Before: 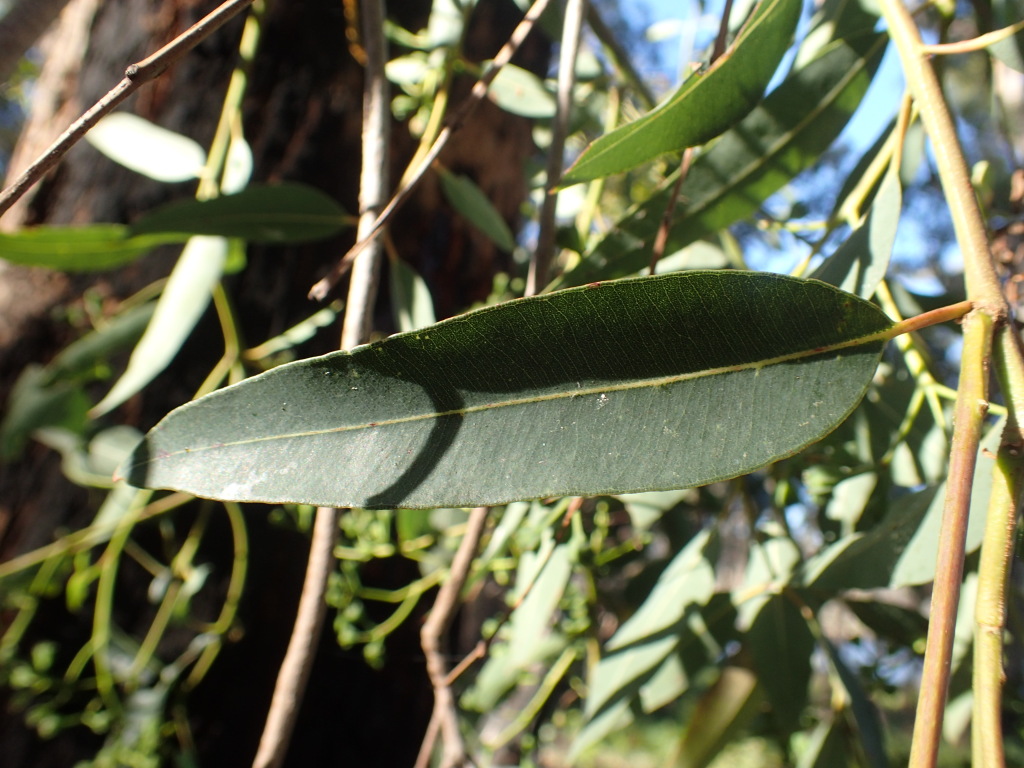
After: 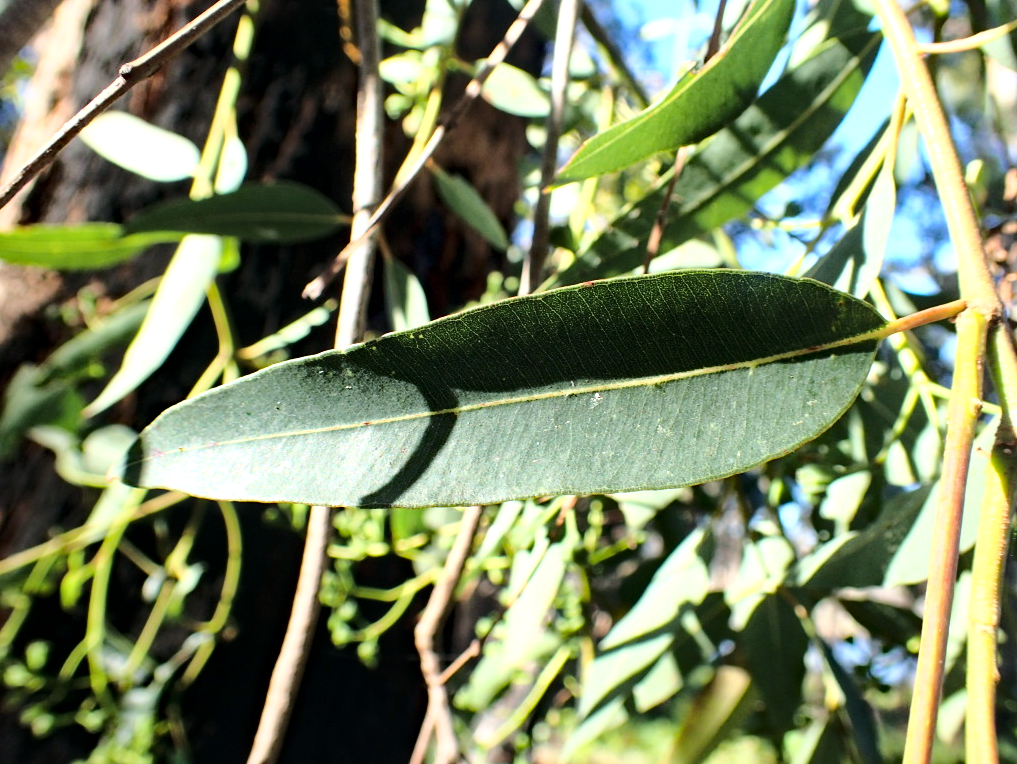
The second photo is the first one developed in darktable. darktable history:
crop and rotate: left 0.614%, top 0.179%, bottom 0.309%
base curve: curves: ch0 [(0, 0) (0.032, 0.037) (0.105, 0.228) (0.435, 0.76) (0.856, 0.983) (1, 1)]
color balance: mode lift, gamma, gain (sRGB), lift [1, 1, 1.022, 1.026]
local contrast: mode bilateral grid, contrast 25, coarseness 60, detail 151%, midtone range 0.2
haze removal: strength 0.29, distance 0.25, compatibility mode true, adaptive false
white balance: red 0.974, blue 1.044
